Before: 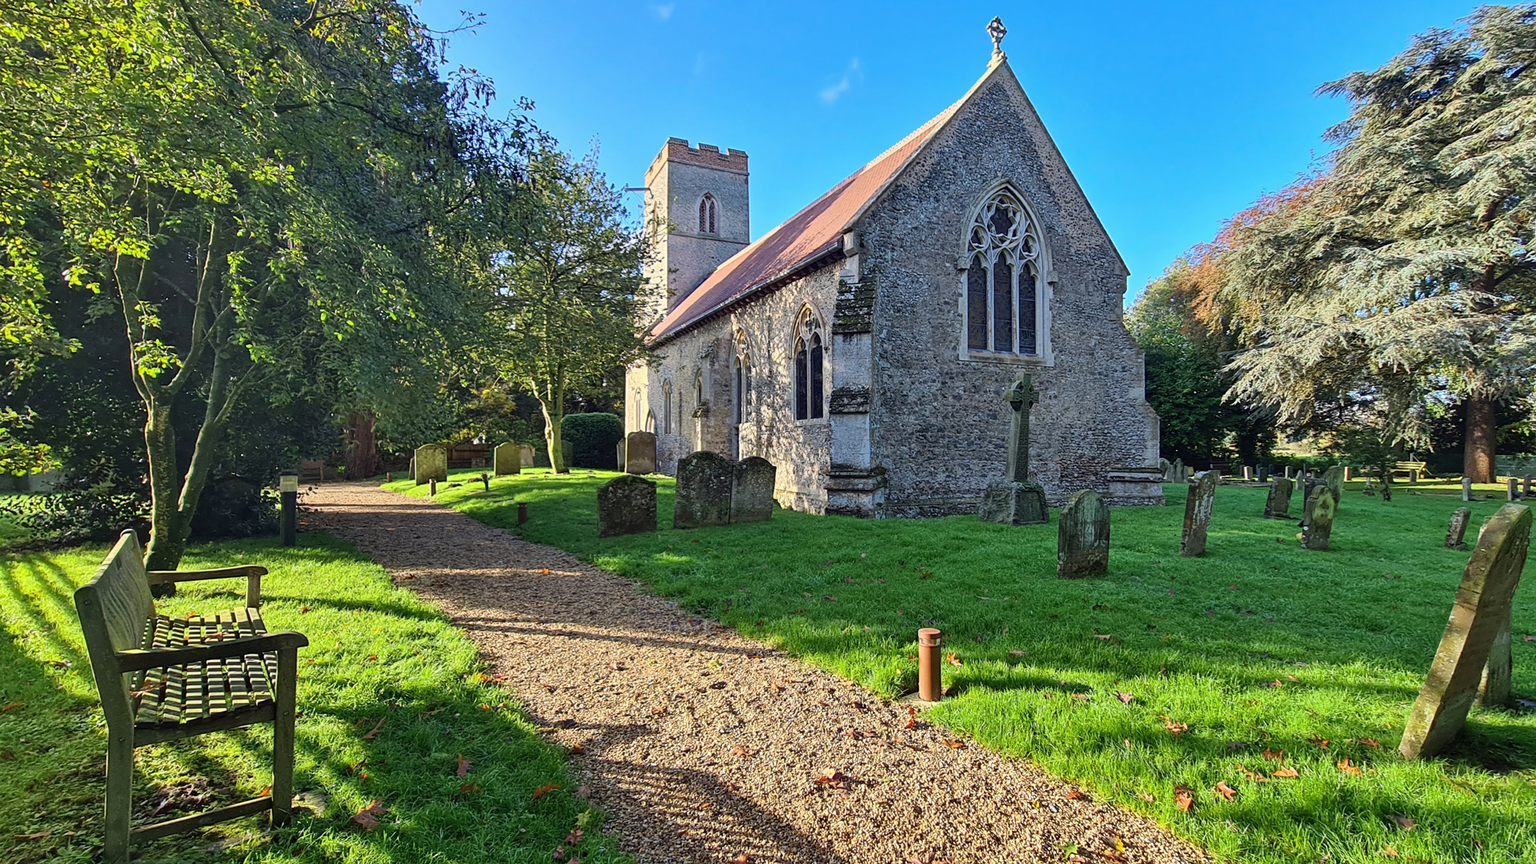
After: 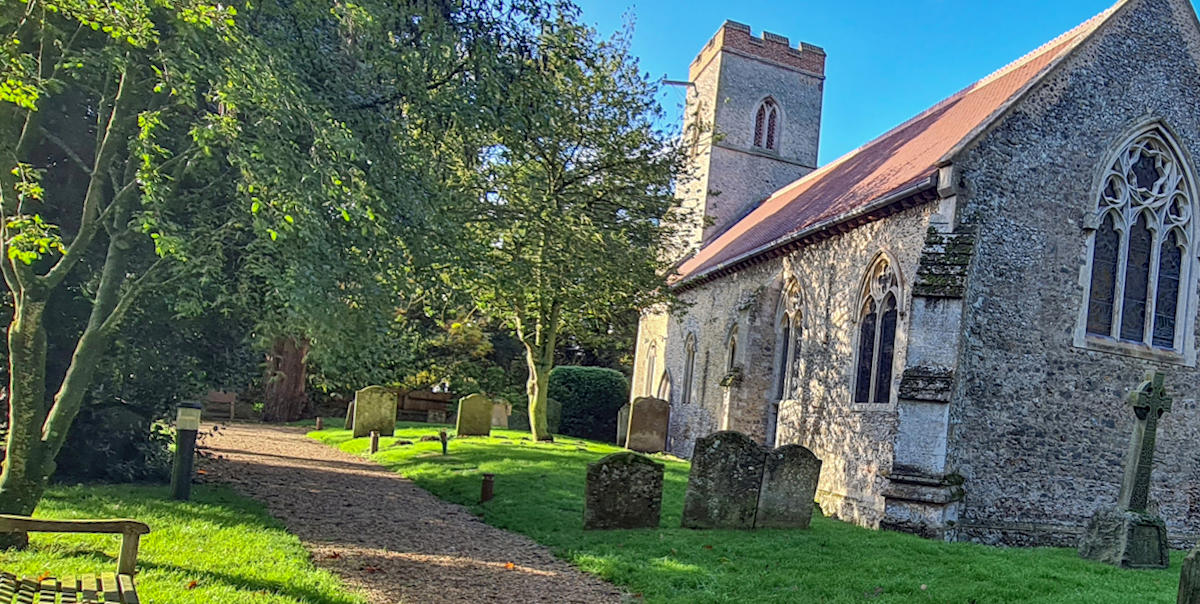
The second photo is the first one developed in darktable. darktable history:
local contrast: on, module defaults
crop and rotate: angle -5.75°, left 2.194%, top 6.783%, right 27.409%, bottom 30.22%
shadows and highlights: on, module defaults
